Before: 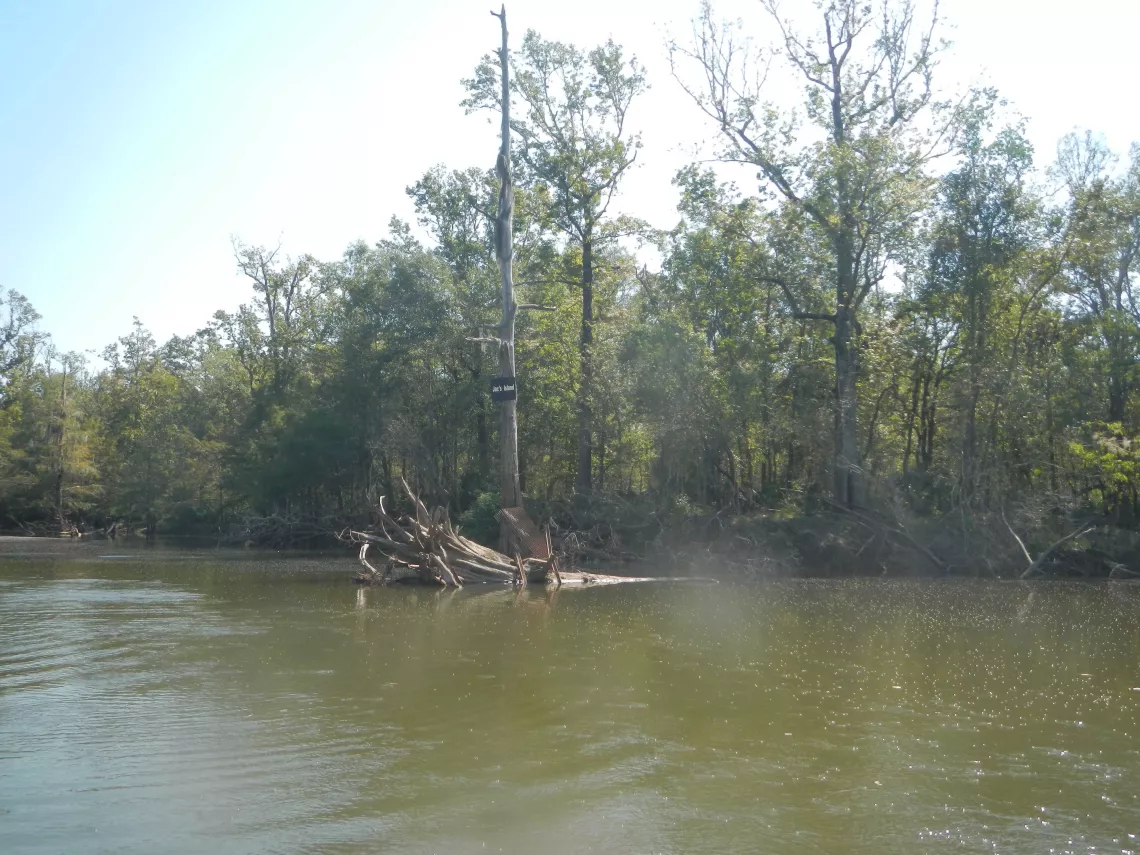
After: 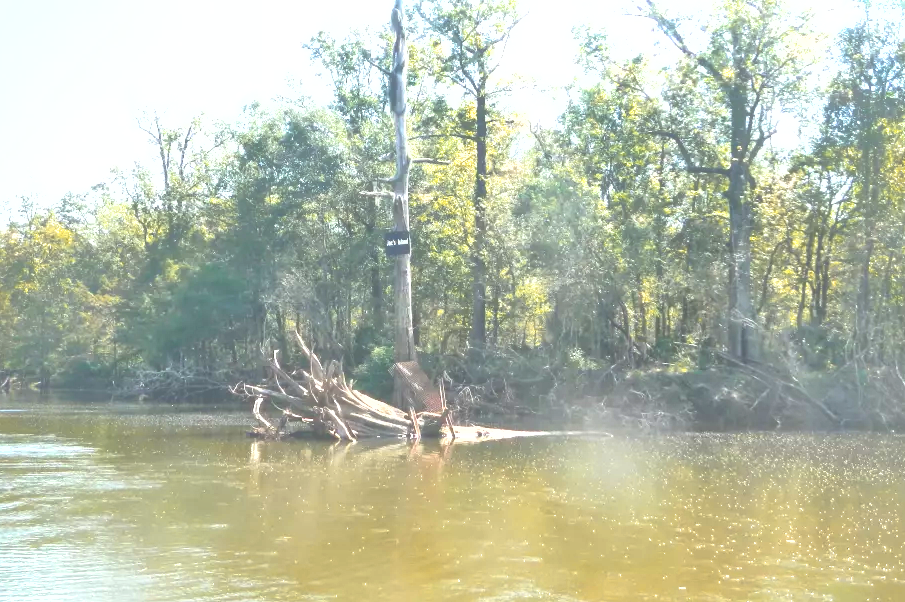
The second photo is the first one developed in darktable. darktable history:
tone equalizer: -7 EV 0.155 EV, -6 EV 0.57 EV, -5 EV 1.16 EV, -4 EV 1.32 EV, -3 EV 1.12 EV, -2 EV 0.6 EV, -1 EV 0.156 EV, mask exposure compensation -0.507 EV
crop: left 9.374%, top 17.146%, right 11.206%, bottom 12.366%
exposure: black level correction 0, exposure 1.476 EV, compensate highlight preservation false
contrast brightness saturation: contrast 0.238, brightness 0.086
shadows and highlights: shadows 39.22, highlights -59.9
color zones: curves: ch1 [(0, 0.469) (0.072, 0.457) (0.243, 0.494) (0.429, 0.5) (0.571, 0.5) (0.714, 0.5) (0.857, 0.5) (1, 0.469)]; ch2 [(0, 0.499) (0.143, 0.467) (0.242, 0.436) (0.429, 0.493) (0.571, 0.5) (0.714, 0.5) (0.857, 0.5) (1, 0.499)]
haze removal: strength -0.036
